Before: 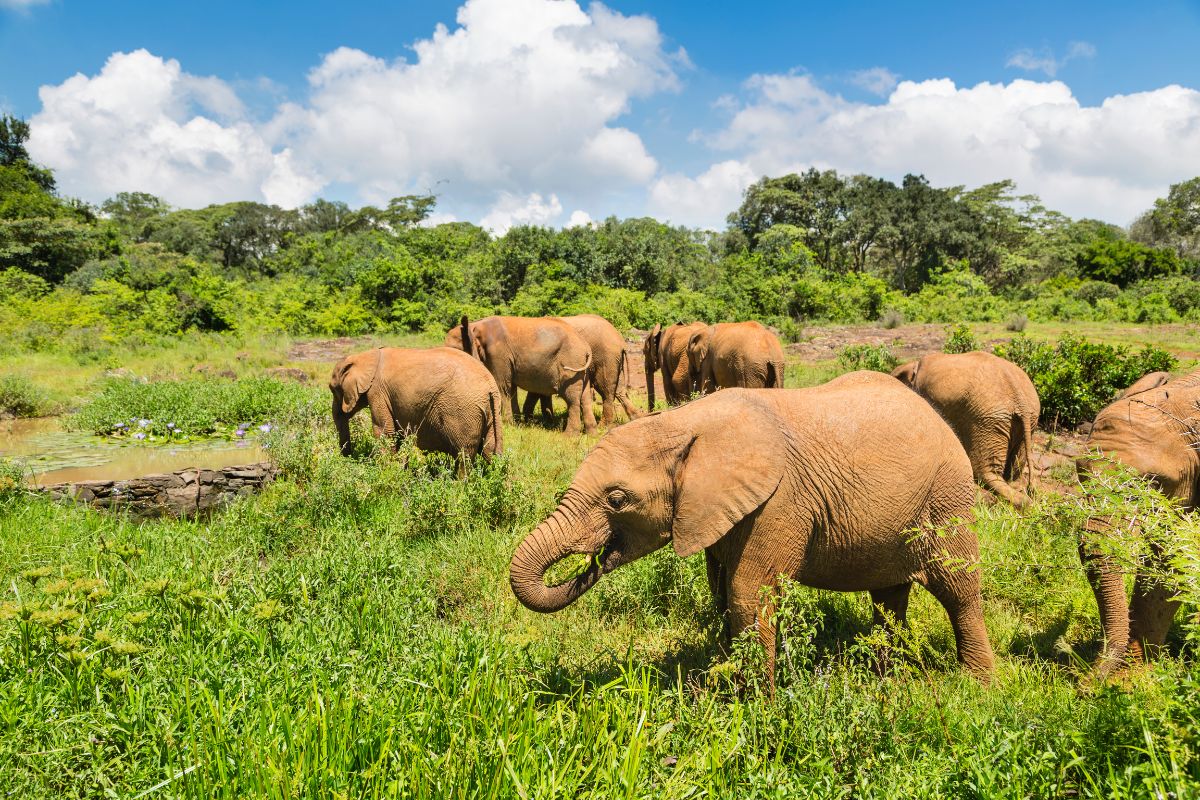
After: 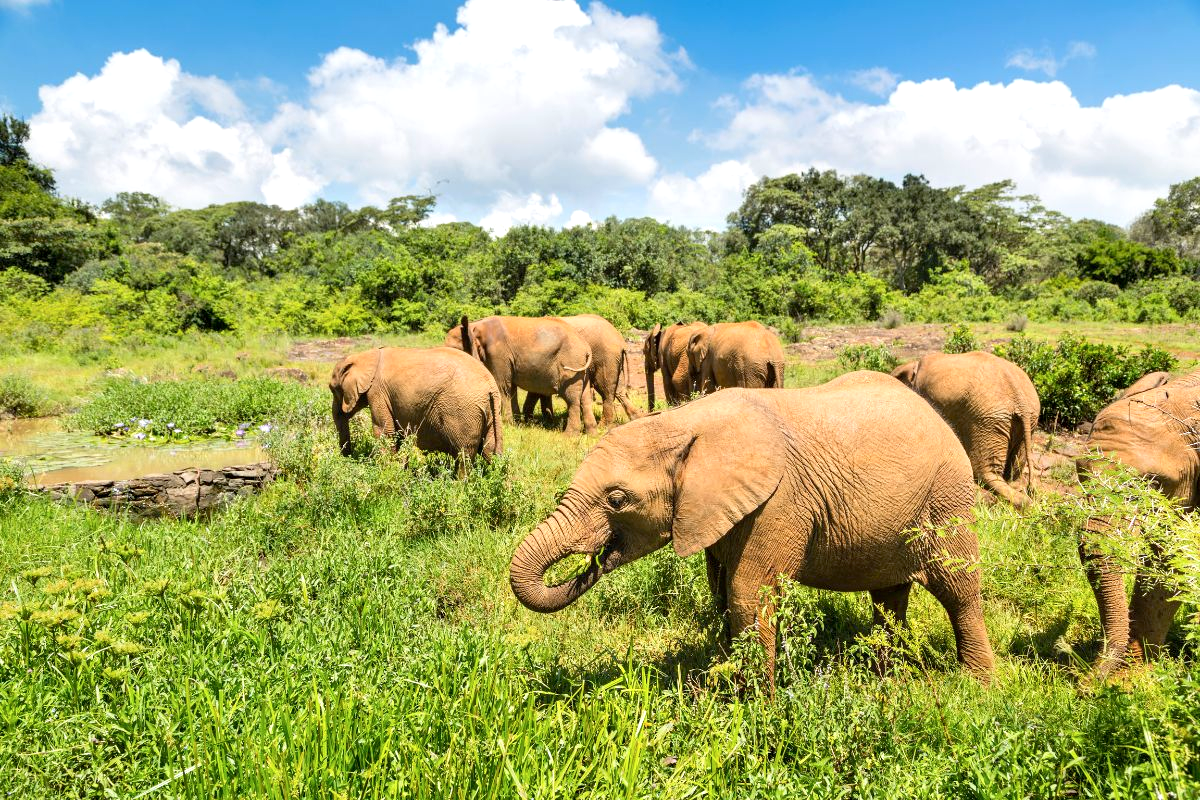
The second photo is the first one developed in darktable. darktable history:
color zones: curves: ch0 [(0.25, 0.5) (0.428, 0.473) (0.75, 0.5)]; ch1 [(0.243, 0.479) (0.398, 0.452) (0.75, 0.5)]
exposure: black level correction 0.004, exposure 0.381 EV, compensate highlight preservation false
color correction: highlights a* -0.274, highlights b* -0.093
